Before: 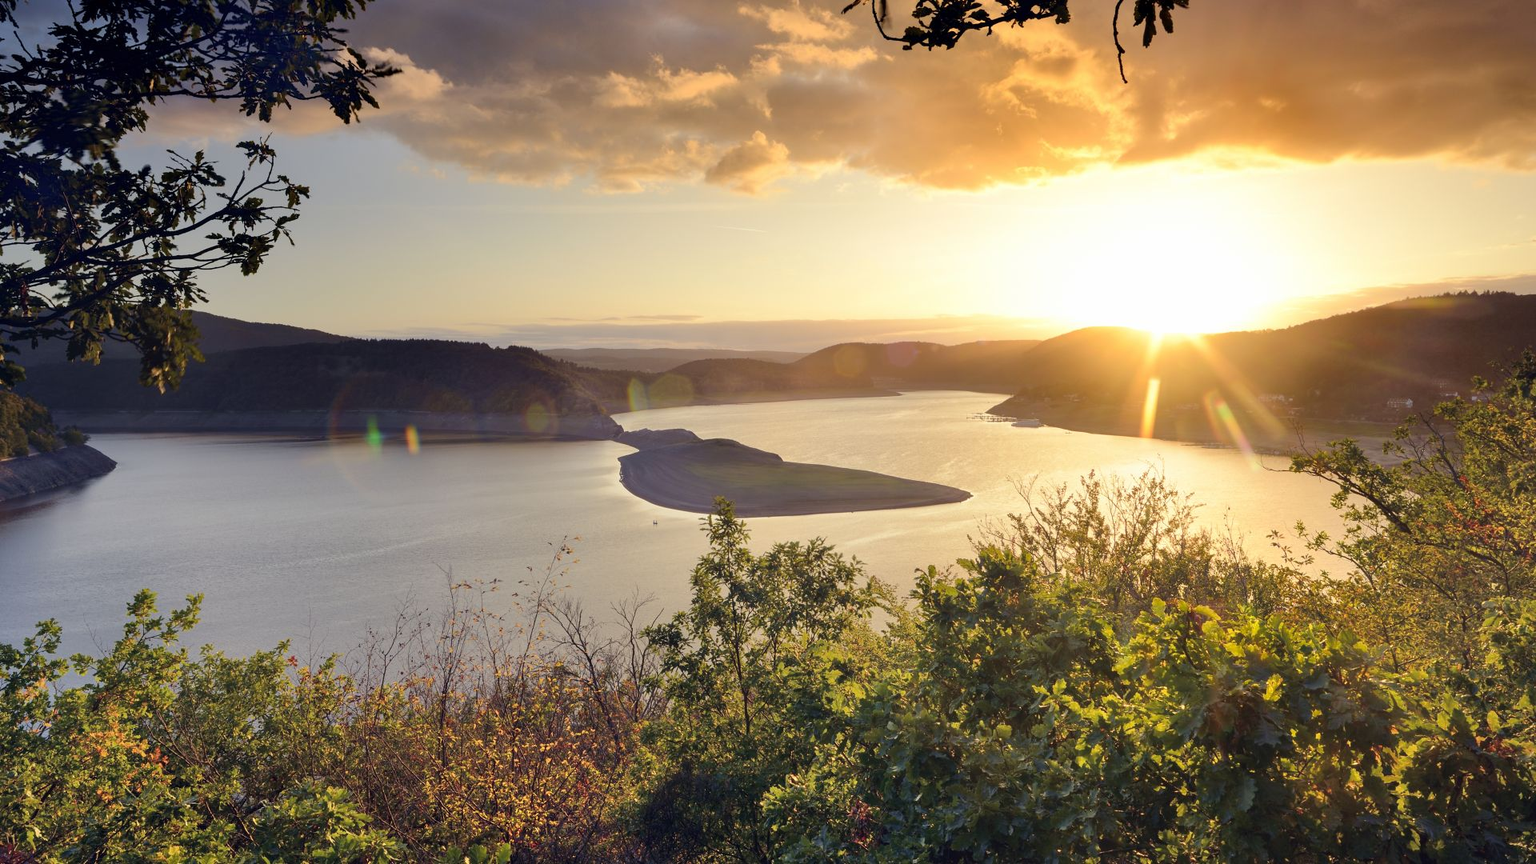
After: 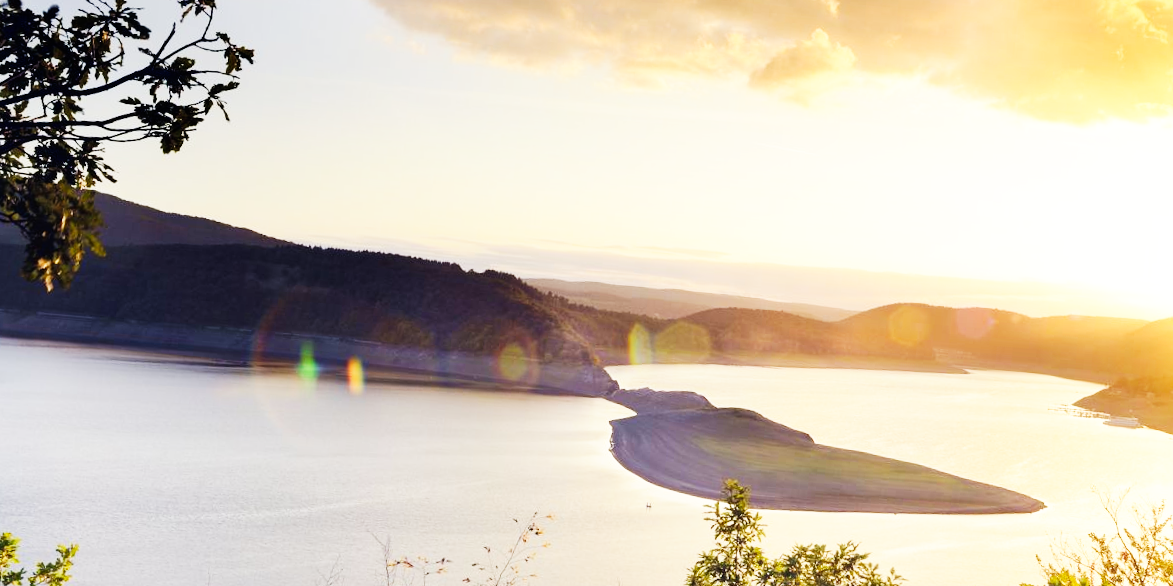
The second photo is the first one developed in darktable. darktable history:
base curve: curves: ch0 [(0, 0) (0.007, 0.004) (0.027, 0.03) (0.046, 0.07) (0.207, 0.54) (0.442, 0.872) (0.673, 0.972) (1, 1)], preserve colors none
crop and rotate: angle -4.99°, left 2.122%, top 6.945%, right 27.566%, bottom 30.519%
